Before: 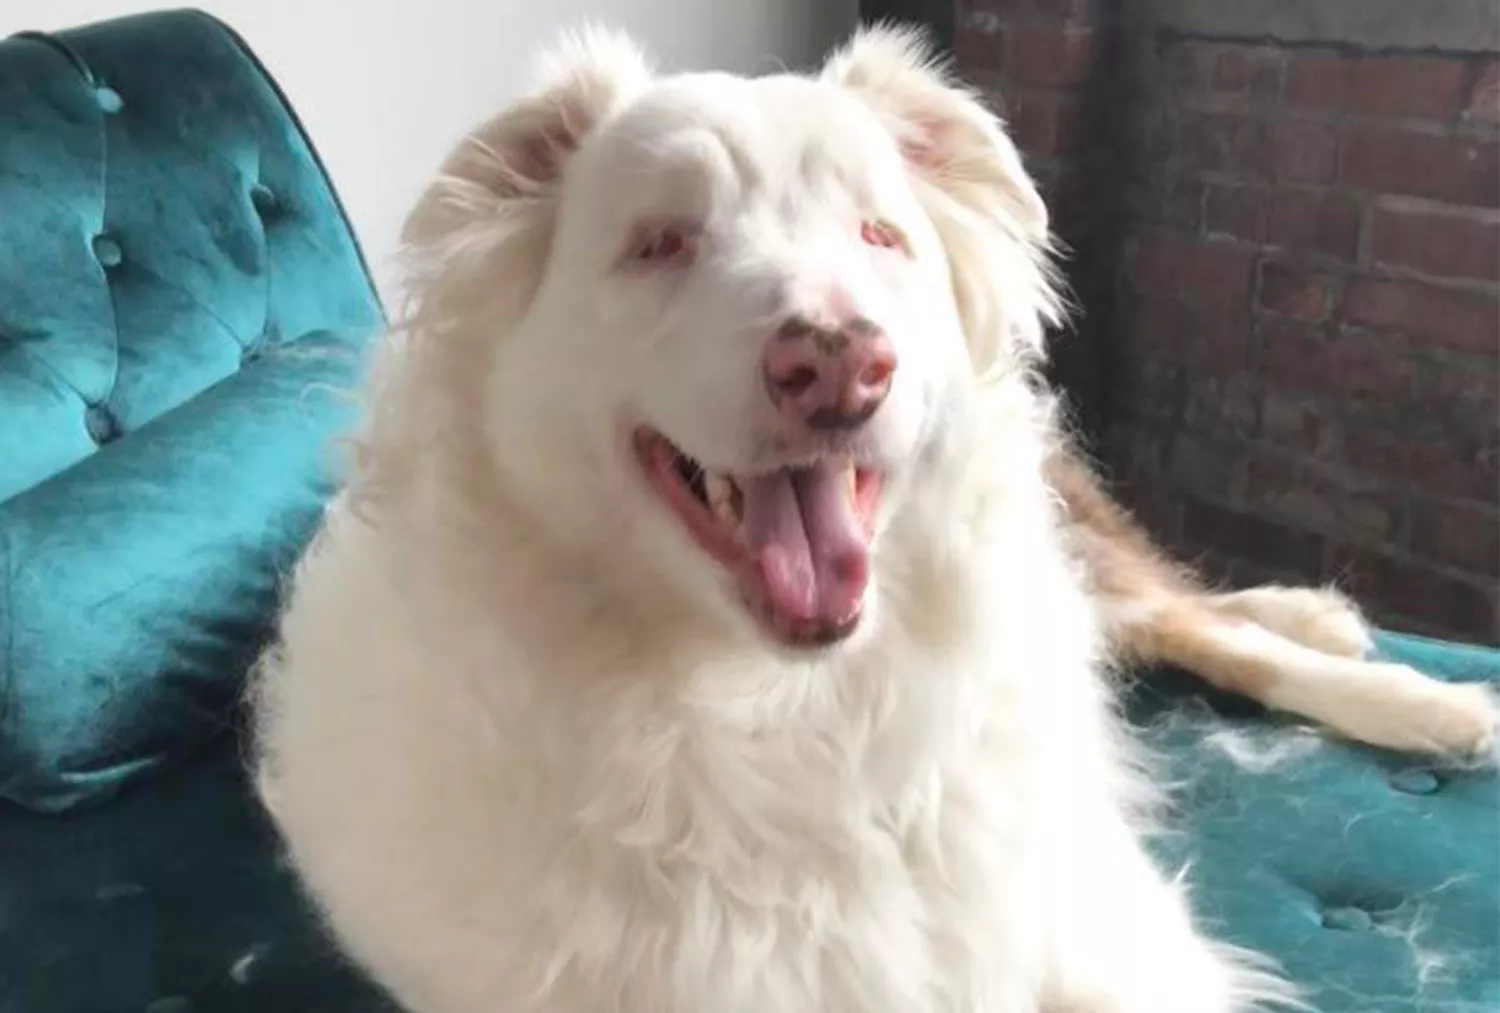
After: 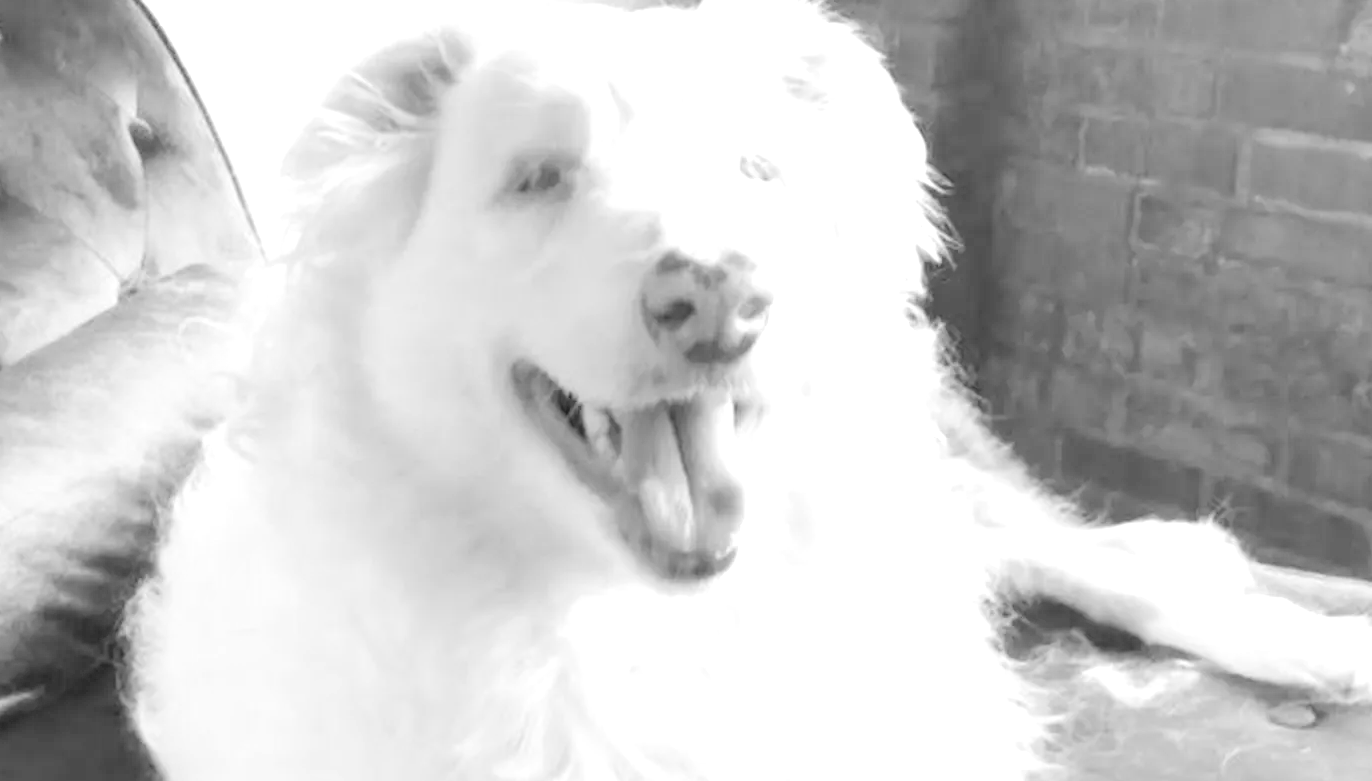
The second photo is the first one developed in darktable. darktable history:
tone curve: curves: ch0 [(0, 0) (0.003, 0.004) (0.011, 0.015) (0.025, 0.033) (0.044, 0.059) (0.069, 0.093) (0.1, 0.133) (0.136, 0.182) (0.177, 0.237) (0.224, 0.3) (0.277, 0.369) (0.335, 0.437) (0.399, 0.511) (0.468, 0.584) (0.543, 0.656) (0.623, 0.729) (0.709, 0.8) (0.801, 0.872) (0.898, 0.935) (1, 1)], preserve colors none
levels: levels [0.036, 0.364, 0.827]
crop: left 8.155%, top 6.611%, bottom 15.385%
monochrome: a -6.99, b 35.61, size 1.4
